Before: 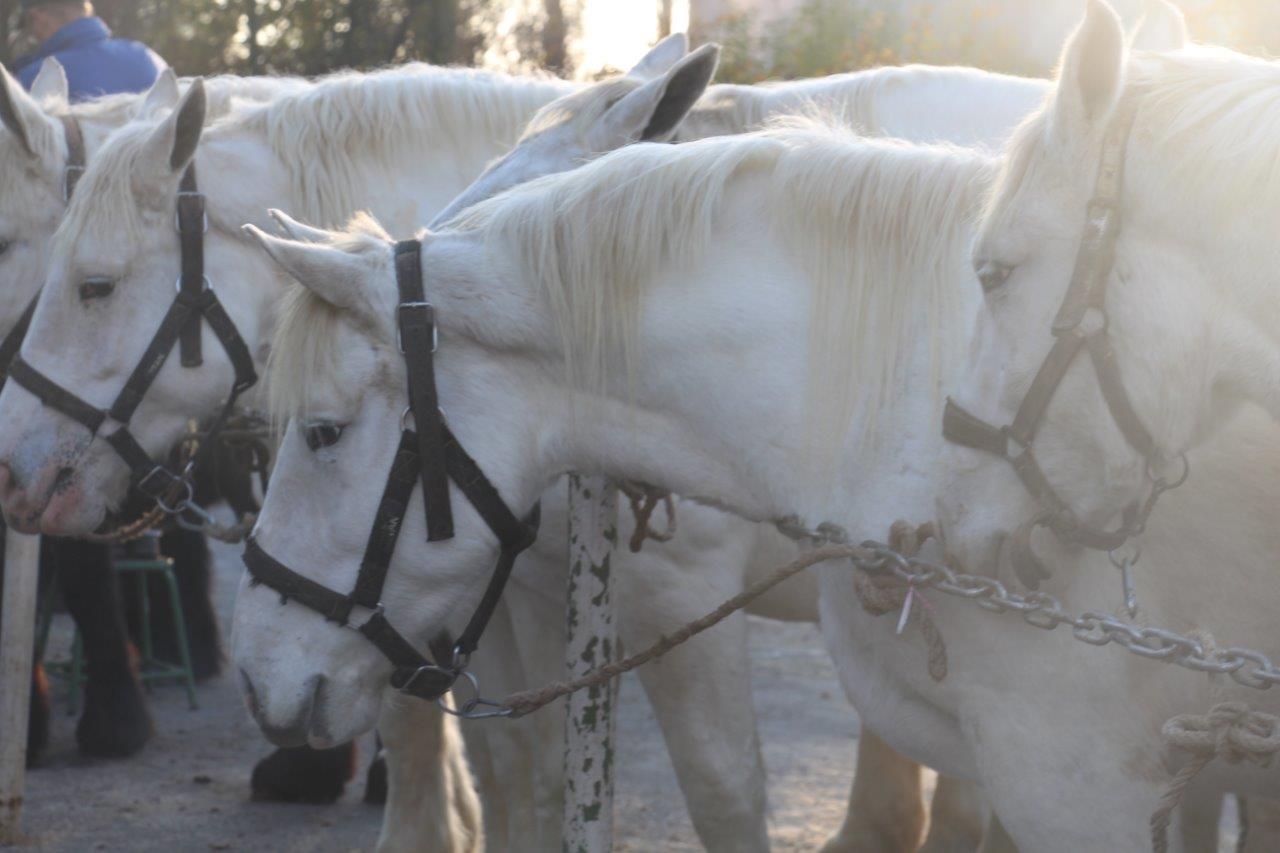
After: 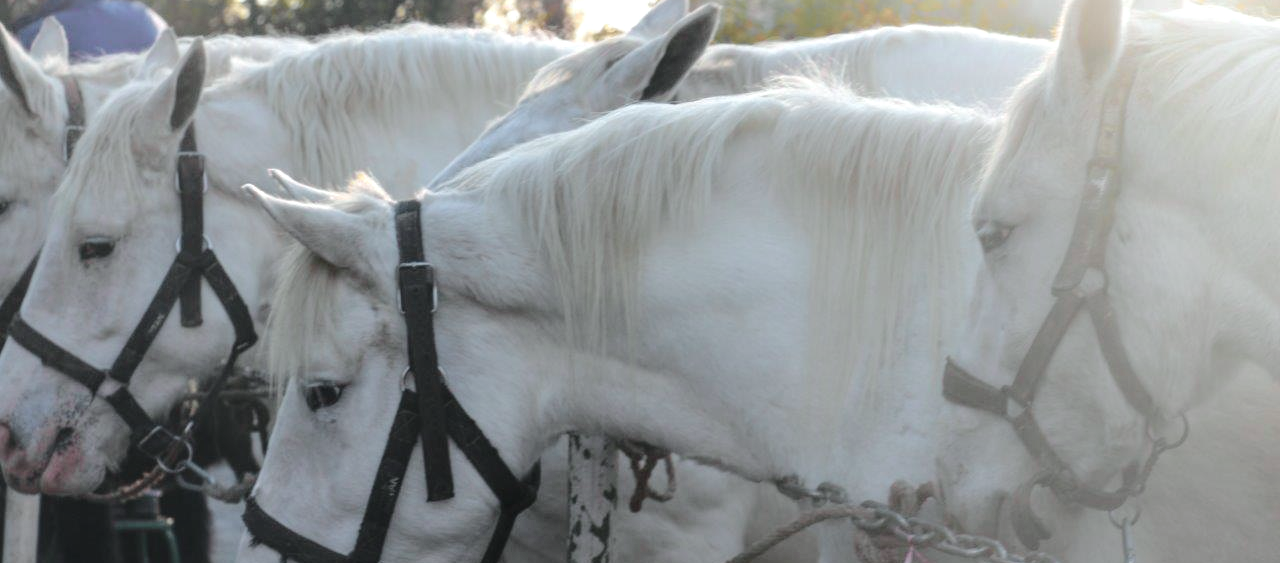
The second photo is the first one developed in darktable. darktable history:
crop and rotate: top 4.905%, bottom 29.061%
shadows and highlights: shadows 31.13, highlights 0.099, soften with gaussian
tone curve: curves: ch0 [(0, 0.003) (0.211, 0.174) (0.482, 0.519) (0.843, 0.821) (0.992, 0.971)]; ch1 [(0, 0) (0.276, 0.206) (0.393, 0.364) (0.482, 0.477) (0.506, 0.5) (0.523, 0.523) (0.572, 0.592) (0.635, 0.665) (0.695, 0.759) (1, 1)]; ch2 [(0, 0) (0.438, 0.456) (0.498, 0.497) (0.536, 0.527) (0.562, 0.584) (0.619, 0.602) (0.698, 0.698) (1, 1)], color space Lab, independent channels, preserve colors none
local contrast: detail 130%
